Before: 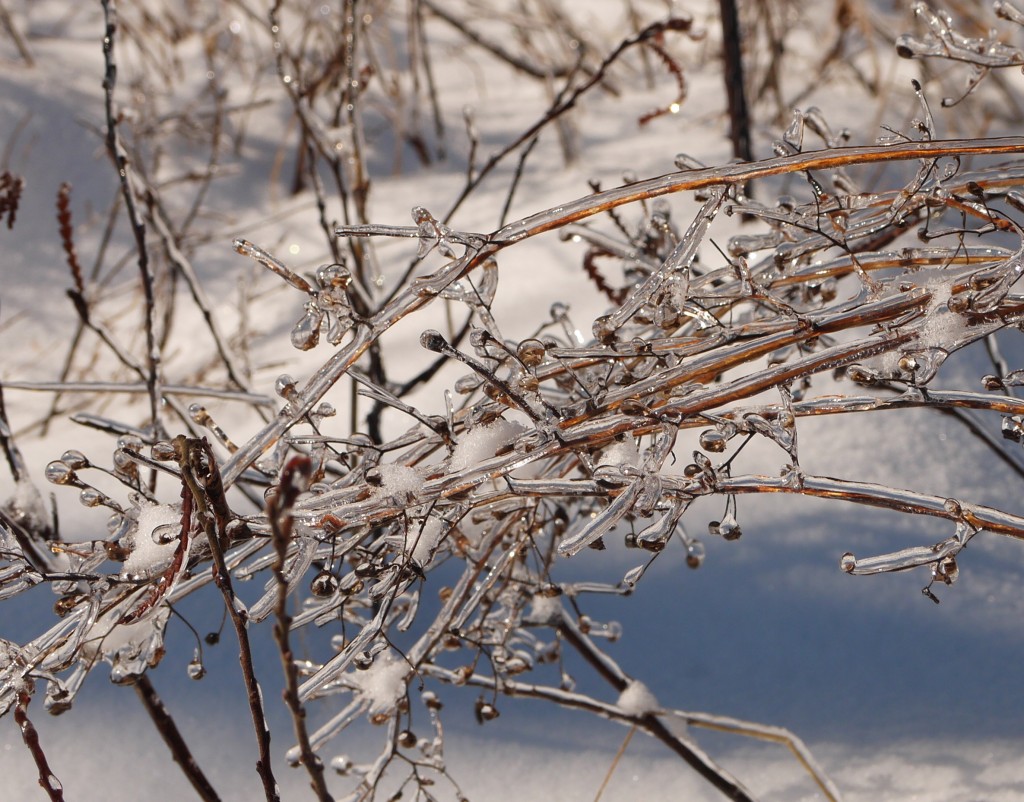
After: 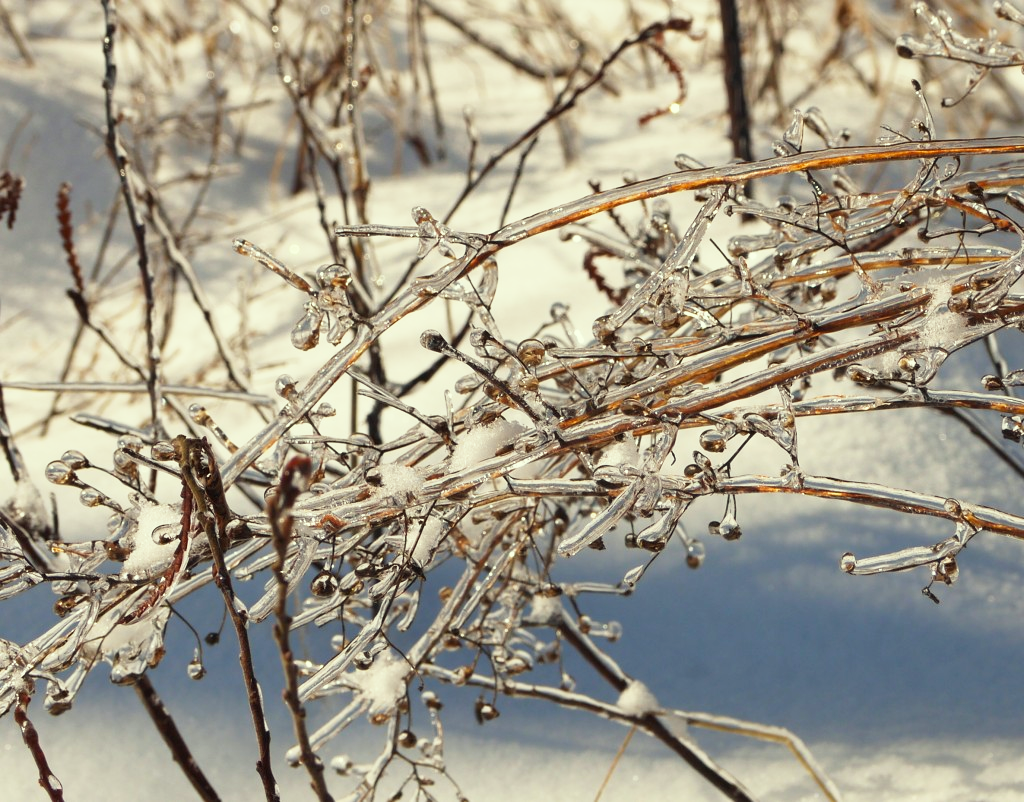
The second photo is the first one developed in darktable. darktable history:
base curve: curves: ch0 [(0, 0) (0.579, 0.807) (1, 1)], preserve colors none
color correction: highlights a* -5.94, highlights b* 11.19
